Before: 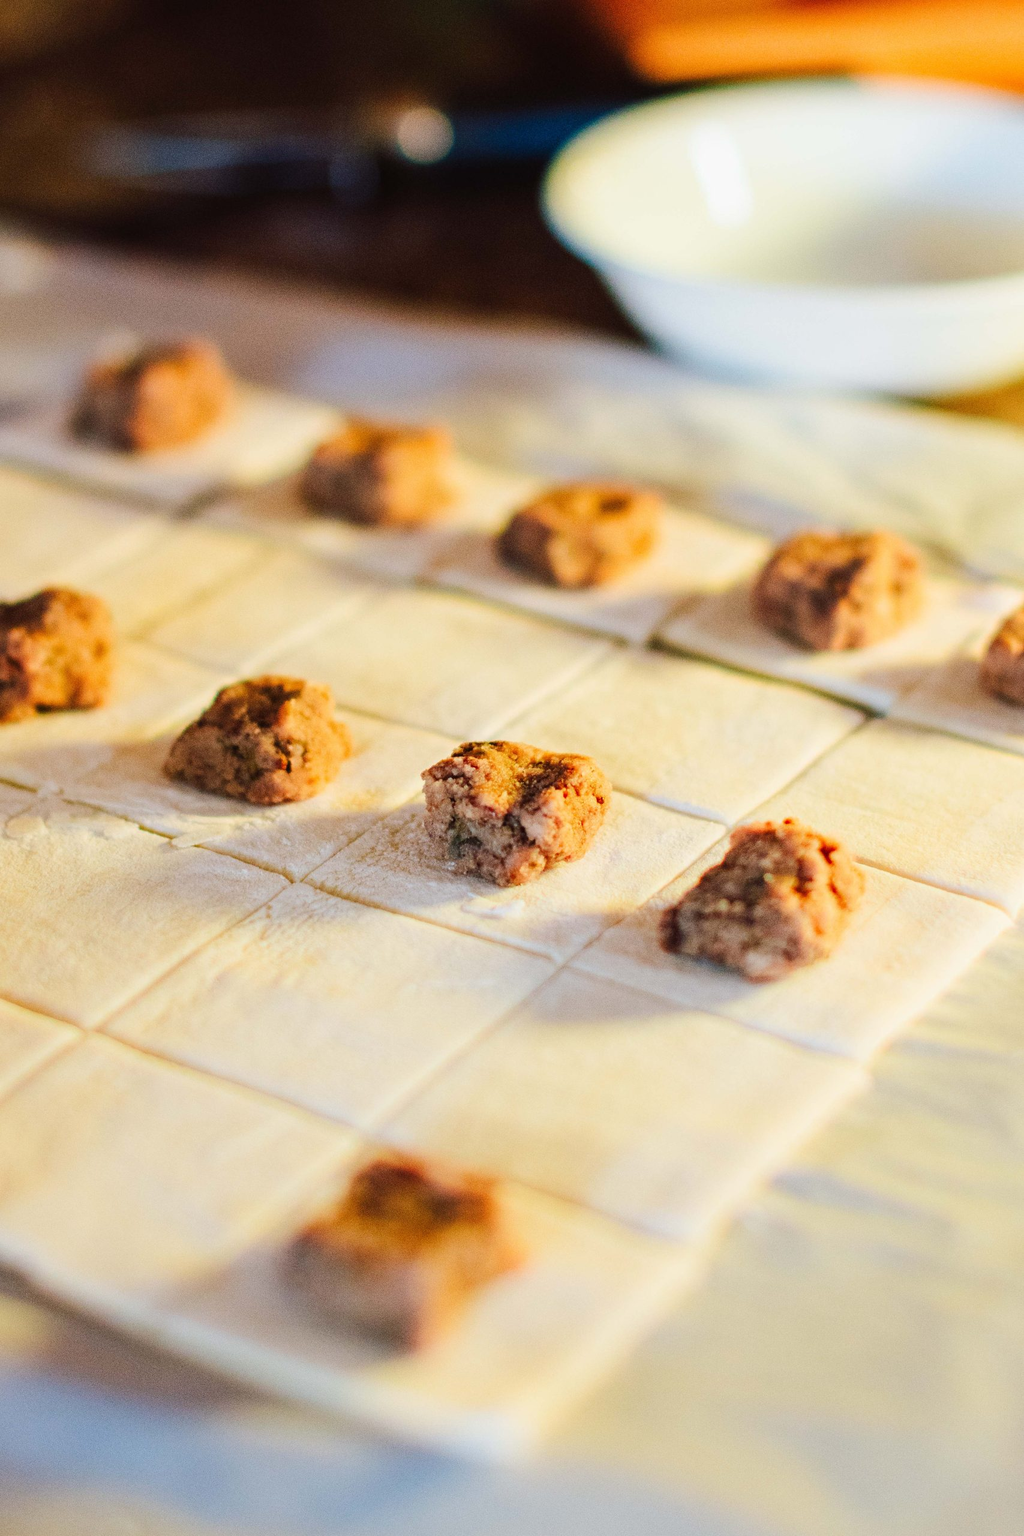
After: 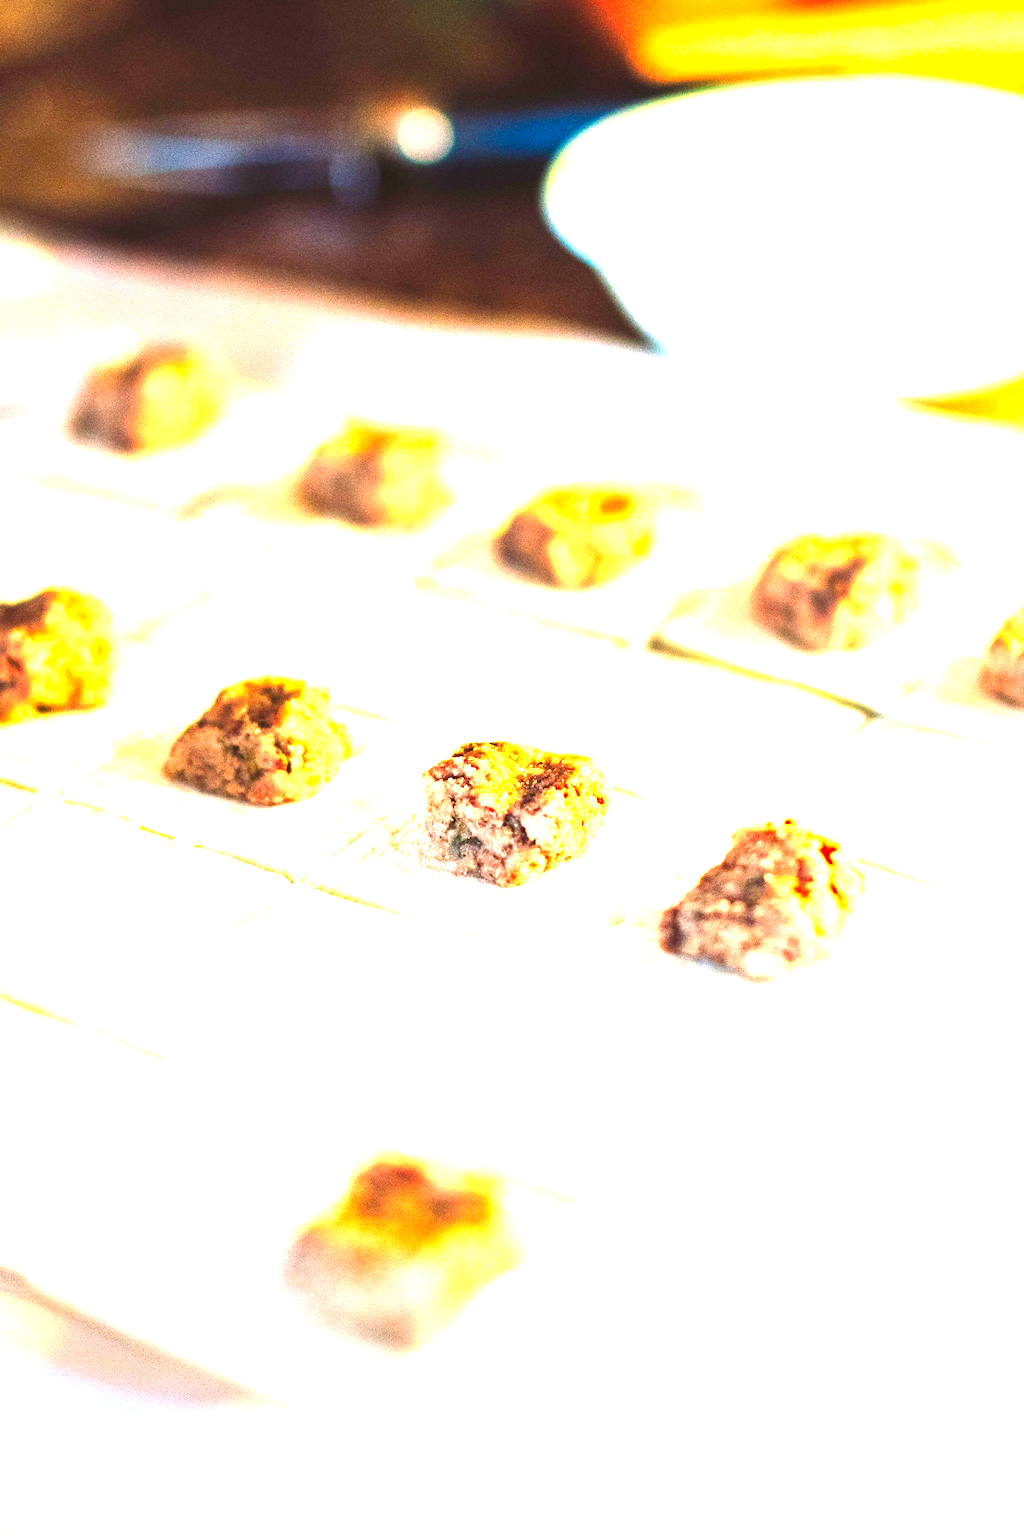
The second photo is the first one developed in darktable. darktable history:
contrast brightness saturation: contrast 0.04, saturation 0.068
exposure: black level correction 0, exposure 2.356 EV, compensate highlight preservation false
